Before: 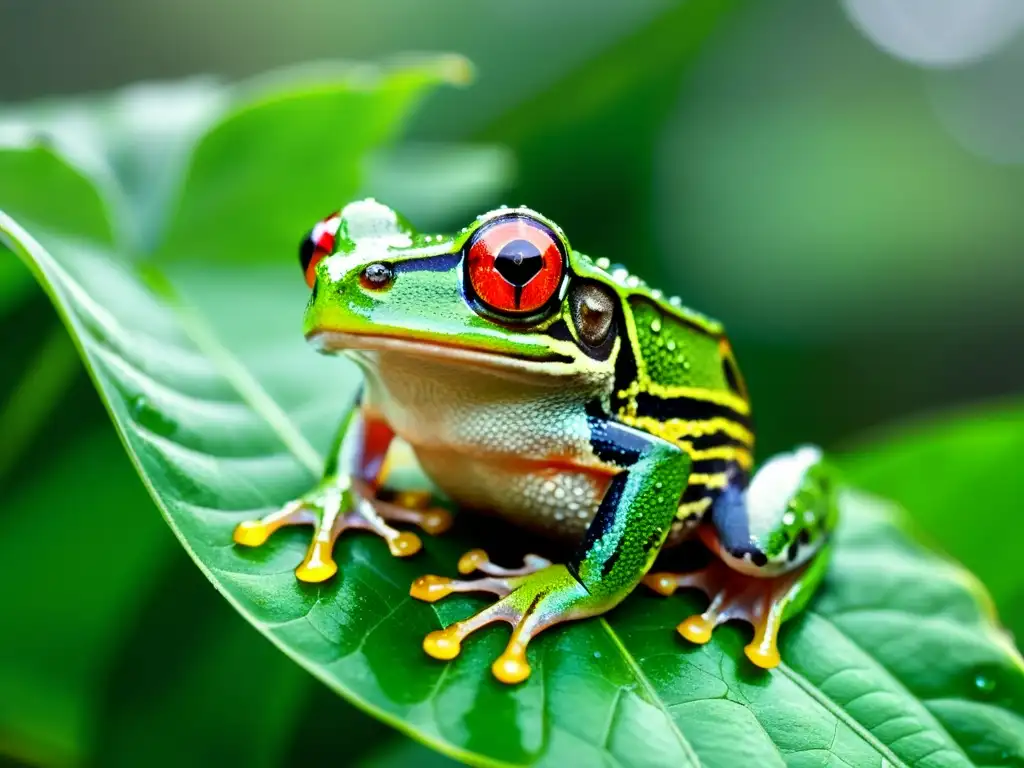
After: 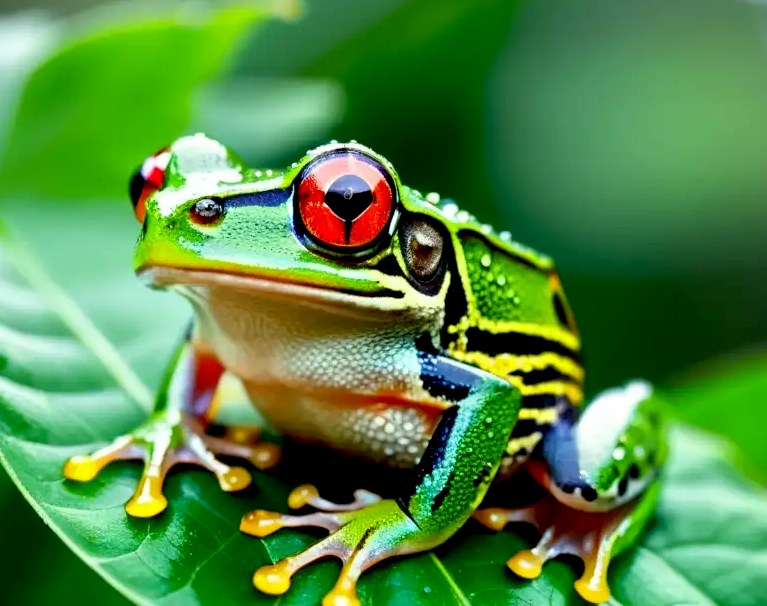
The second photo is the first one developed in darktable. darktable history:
crop: left 16.641%, top 8.479%, right 8.421%, bottom 12.552%
exposure: black level correction 0.01, exposure 0.011 EV, compensate highlight preservation false
